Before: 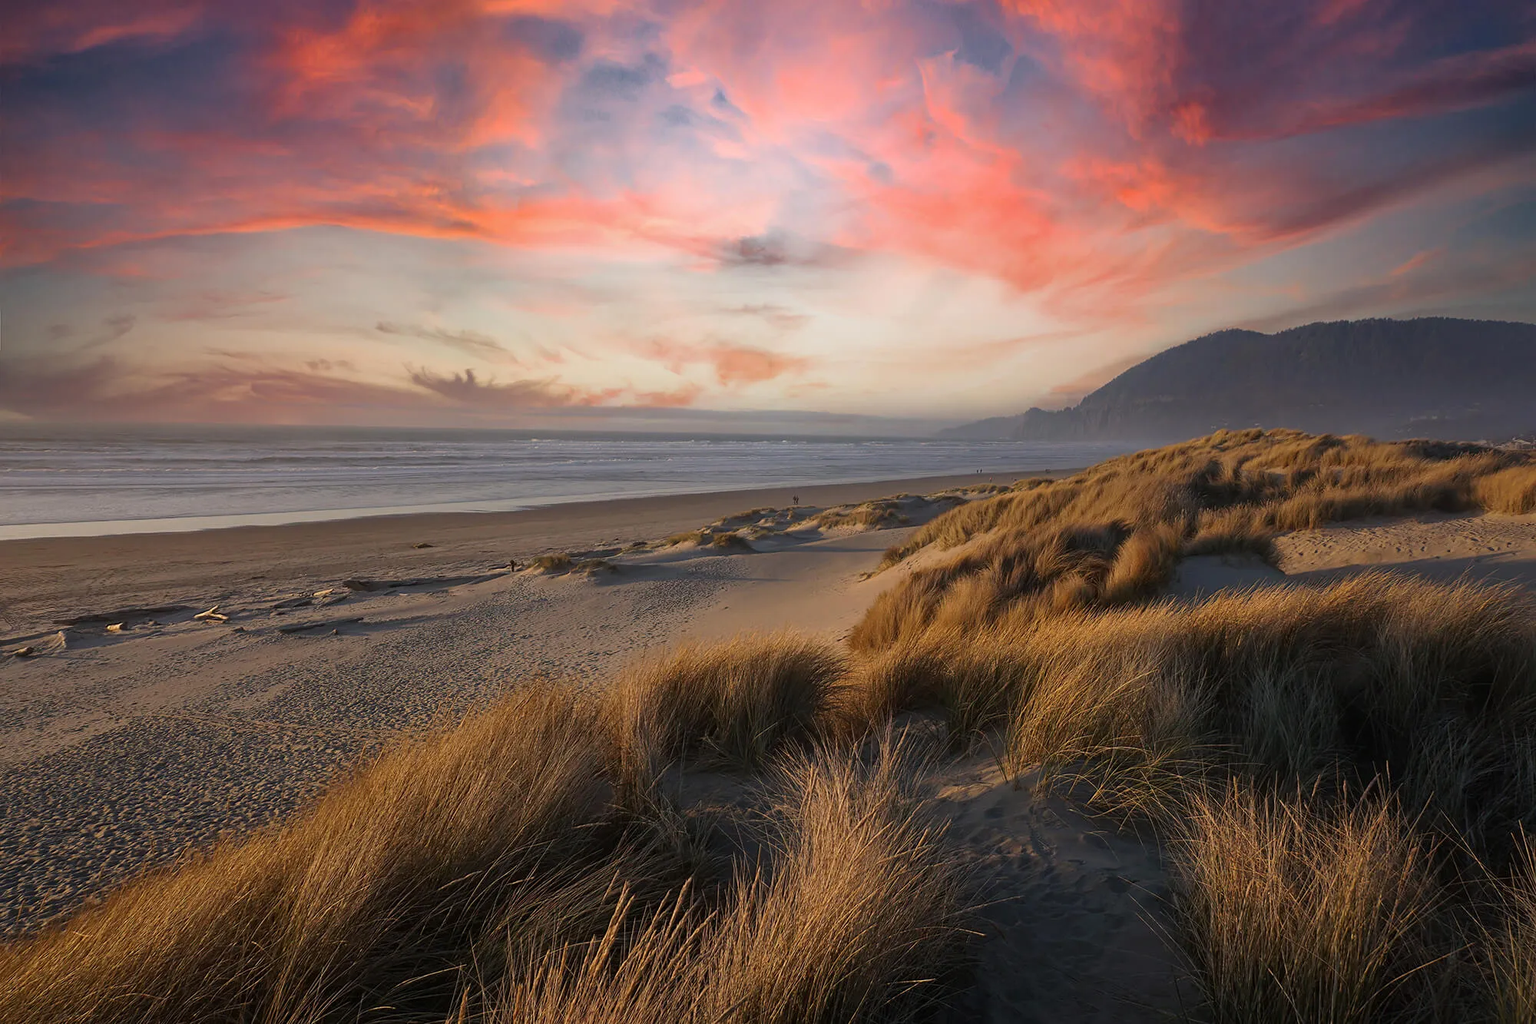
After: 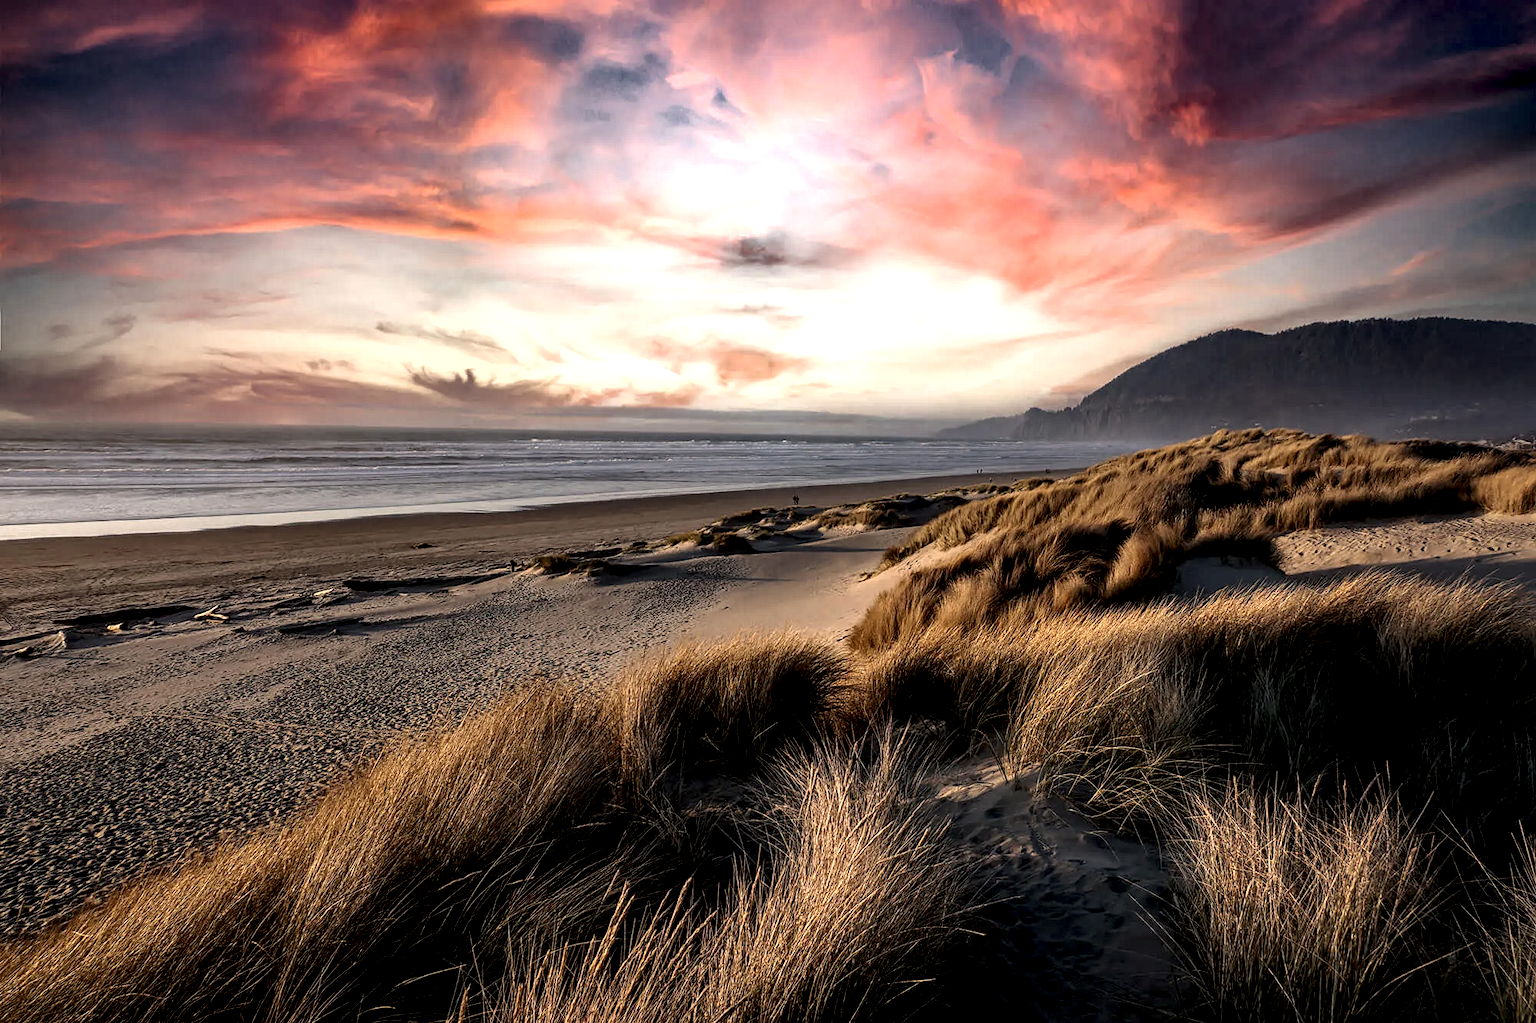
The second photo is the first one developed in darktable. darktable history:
local contrast: shadows 185%, detail 225%
